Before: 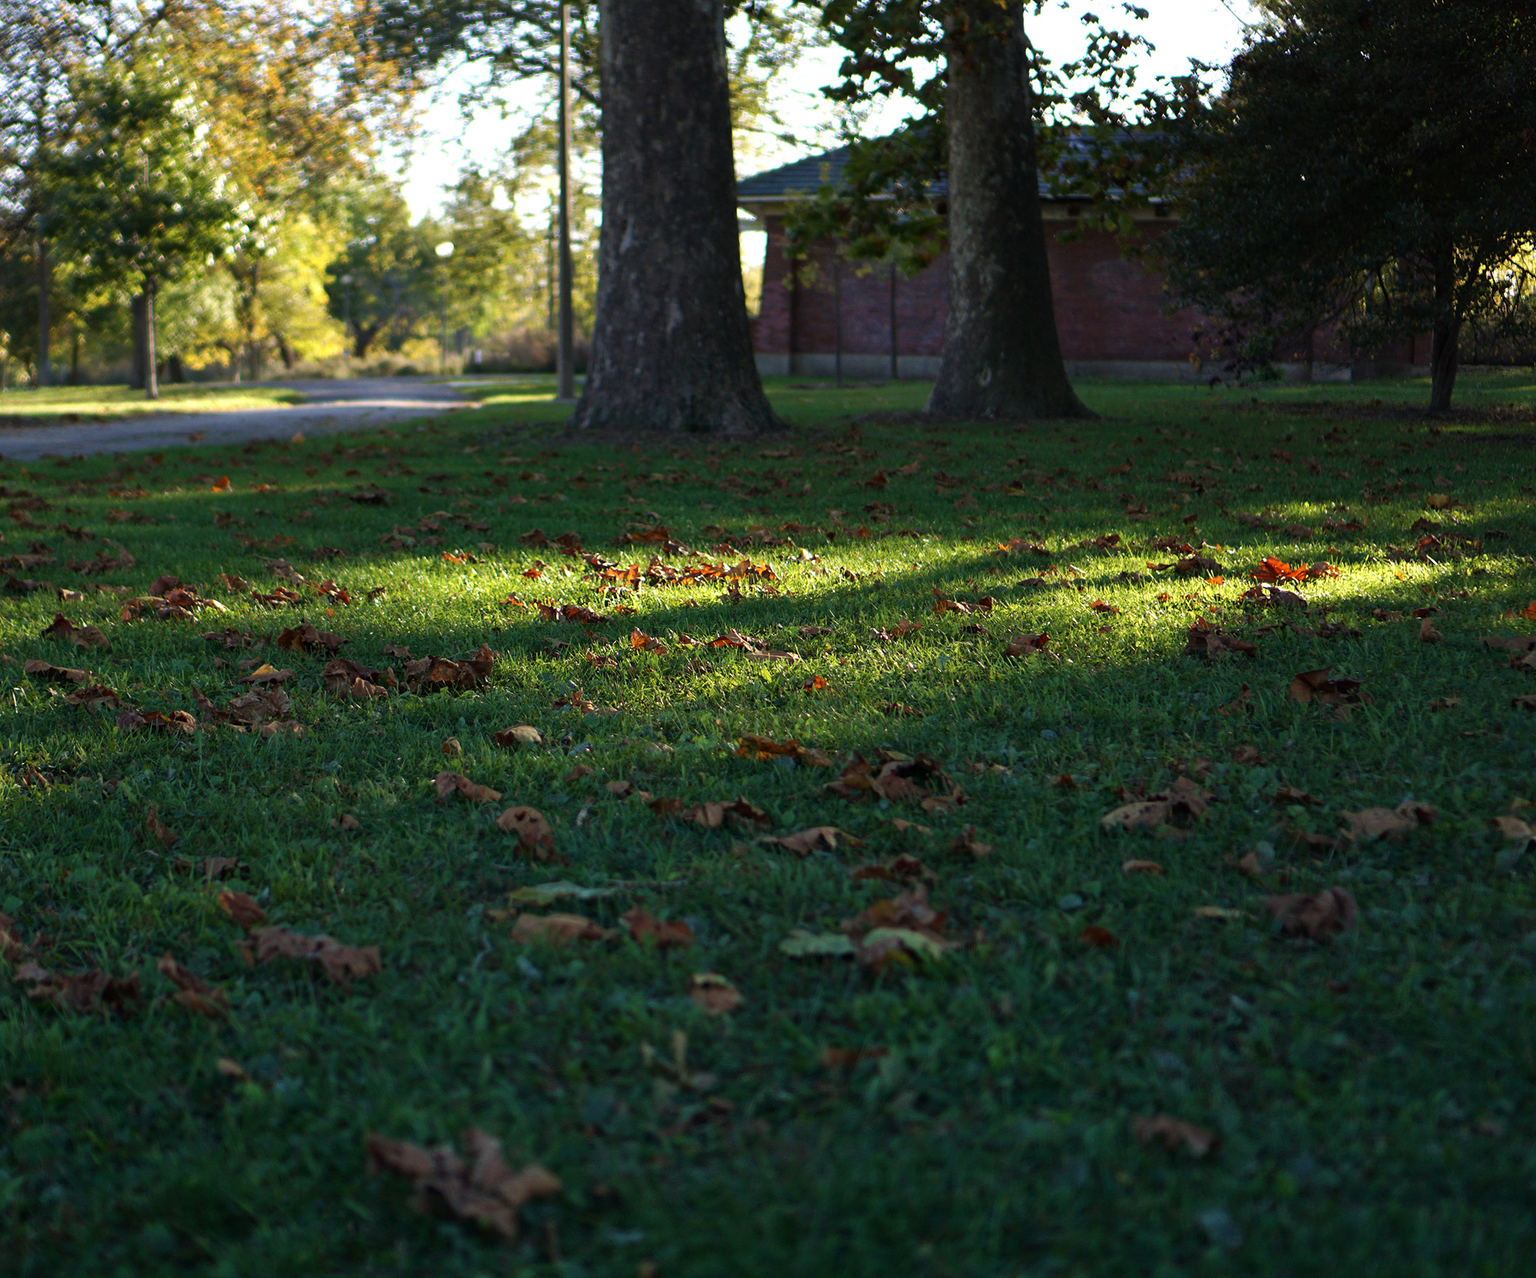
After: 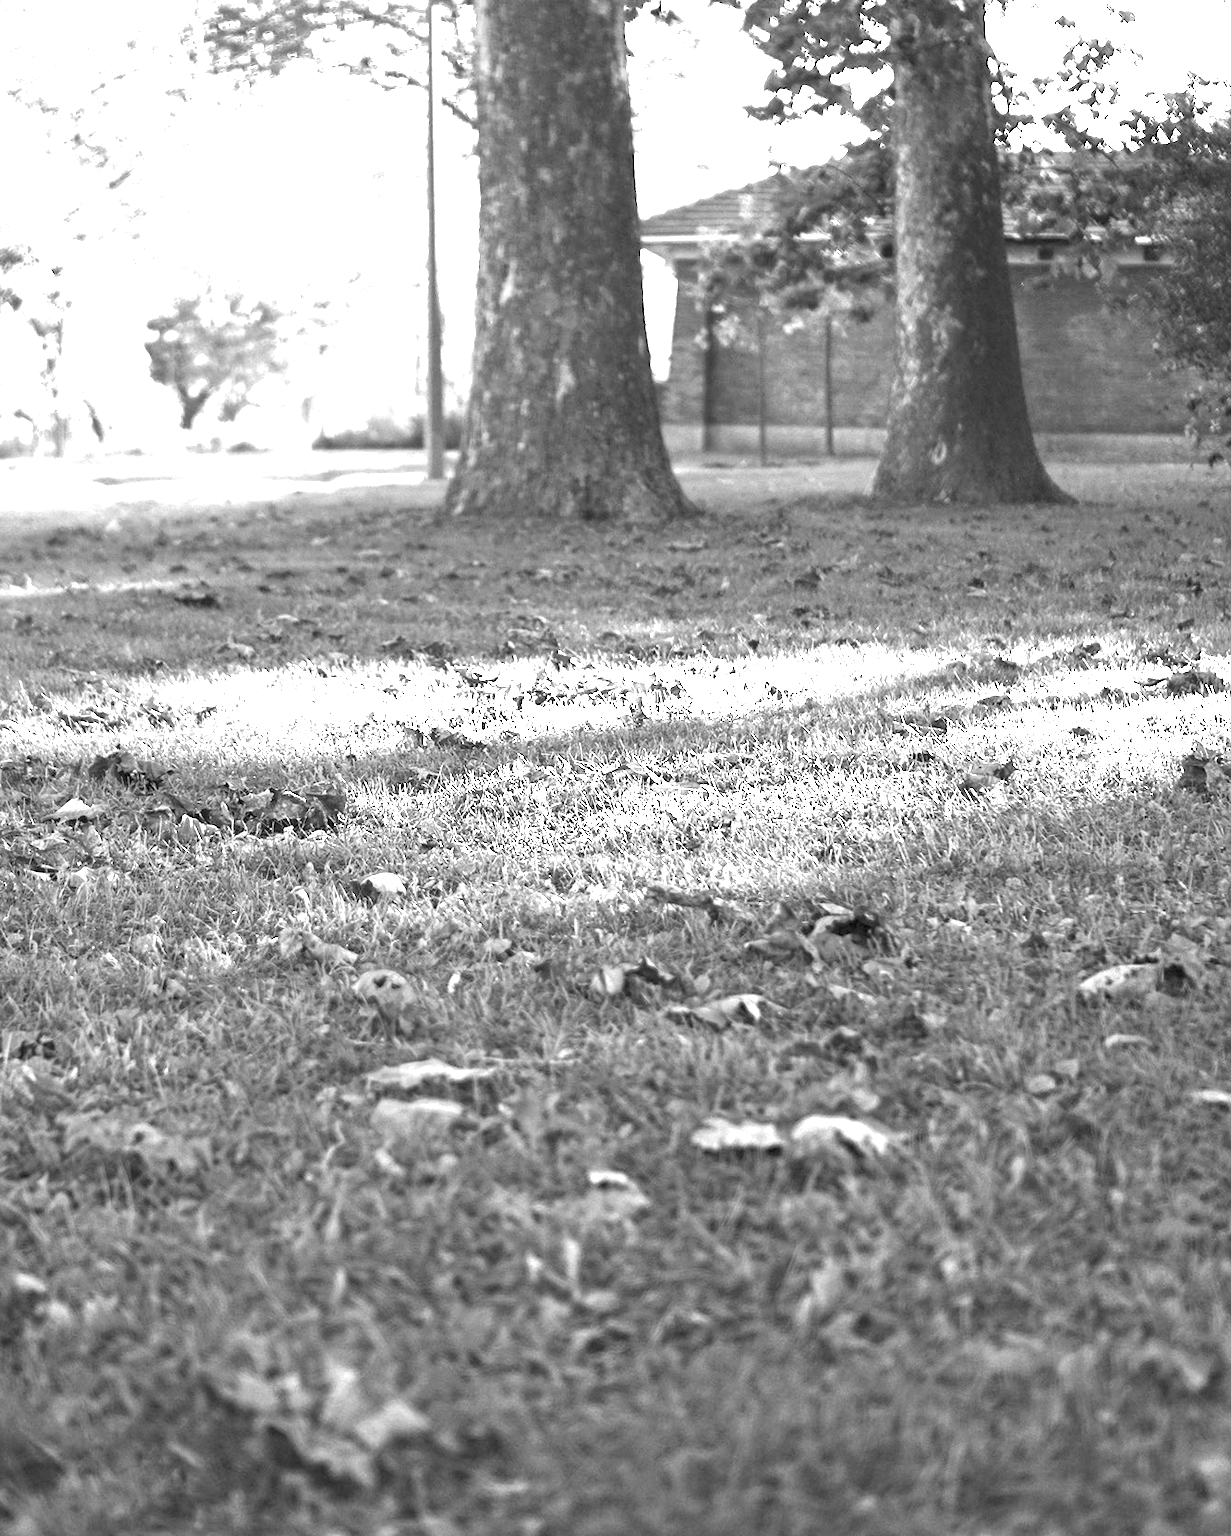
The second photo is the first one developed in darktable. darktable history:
crop and rotate: left 13.342%, right 19.991%
exposure: black level correction 0, exposure 1.3 EV, compensate exposure bias true, compensate highlight preservation false
monochrome: a 16.01, b -2.65, highlights 0.52
